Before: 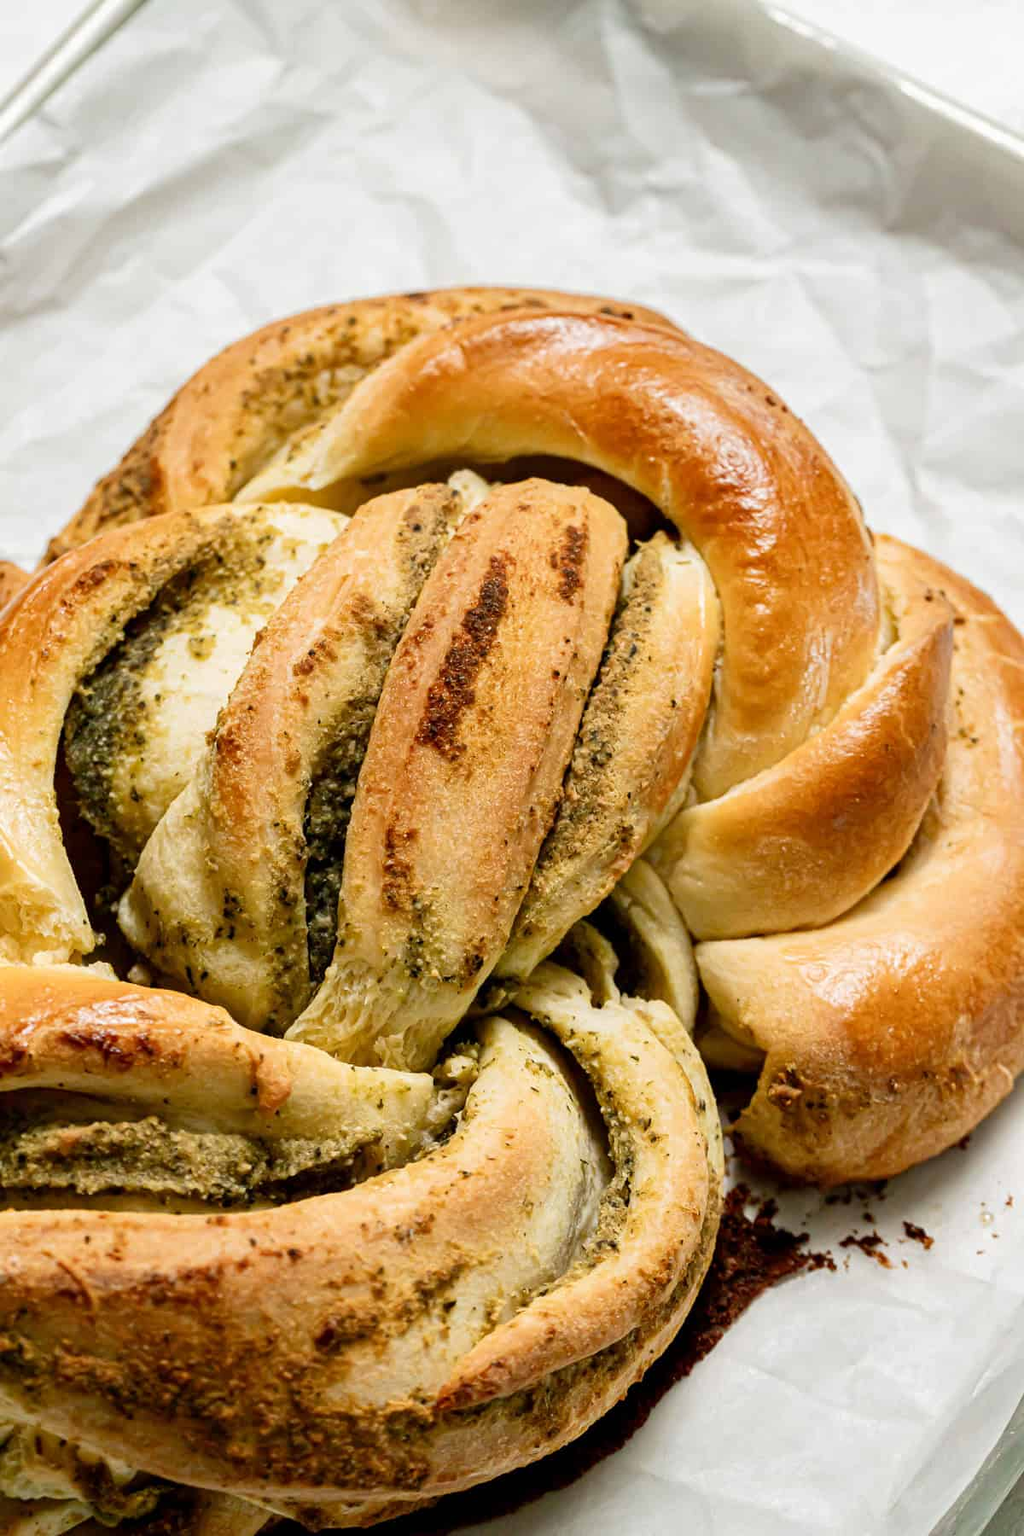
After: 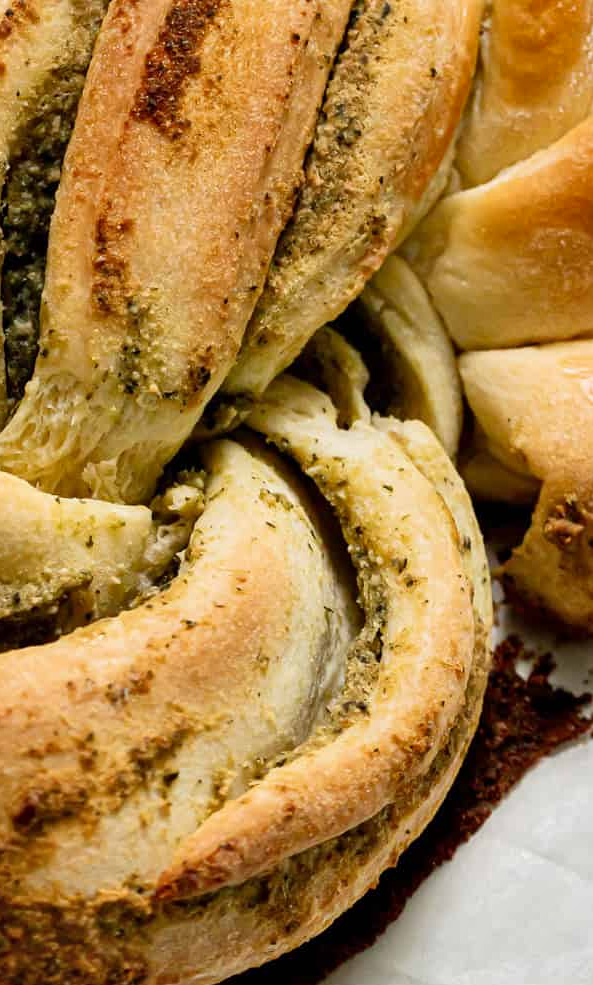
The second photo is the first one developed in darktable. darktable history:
shadows and highlights: radius 133.83, soften with gaussian
crop: left 29.672%, top 41.786%, right 20.851%, bottom 3.487%
